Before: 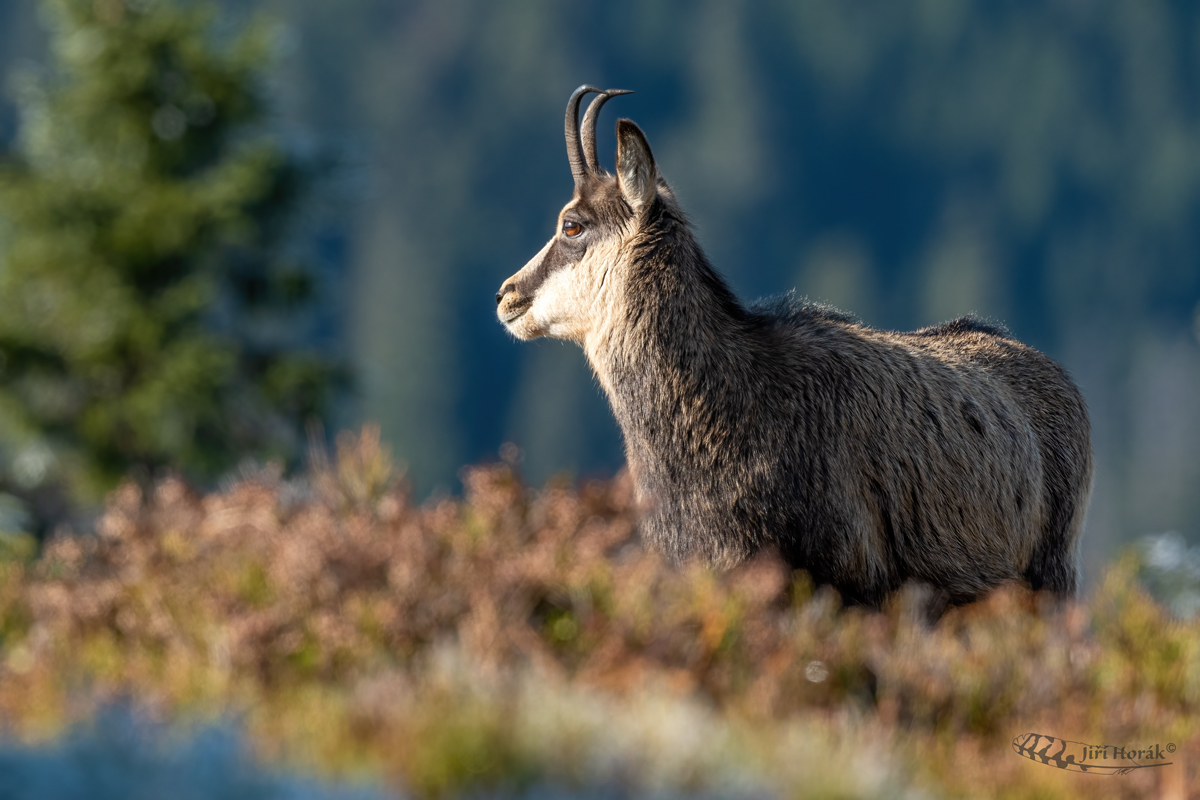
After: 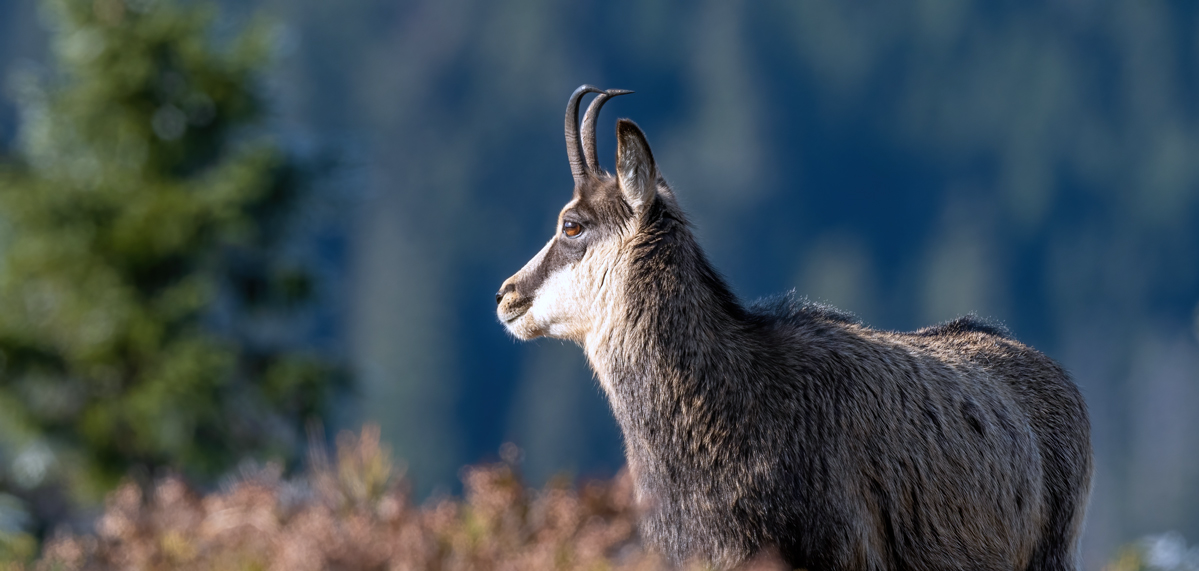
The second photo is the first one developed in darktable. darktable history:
crop: bottom 28.576%
white balance: red 0.967, blue 1.119, emerald 0.756
